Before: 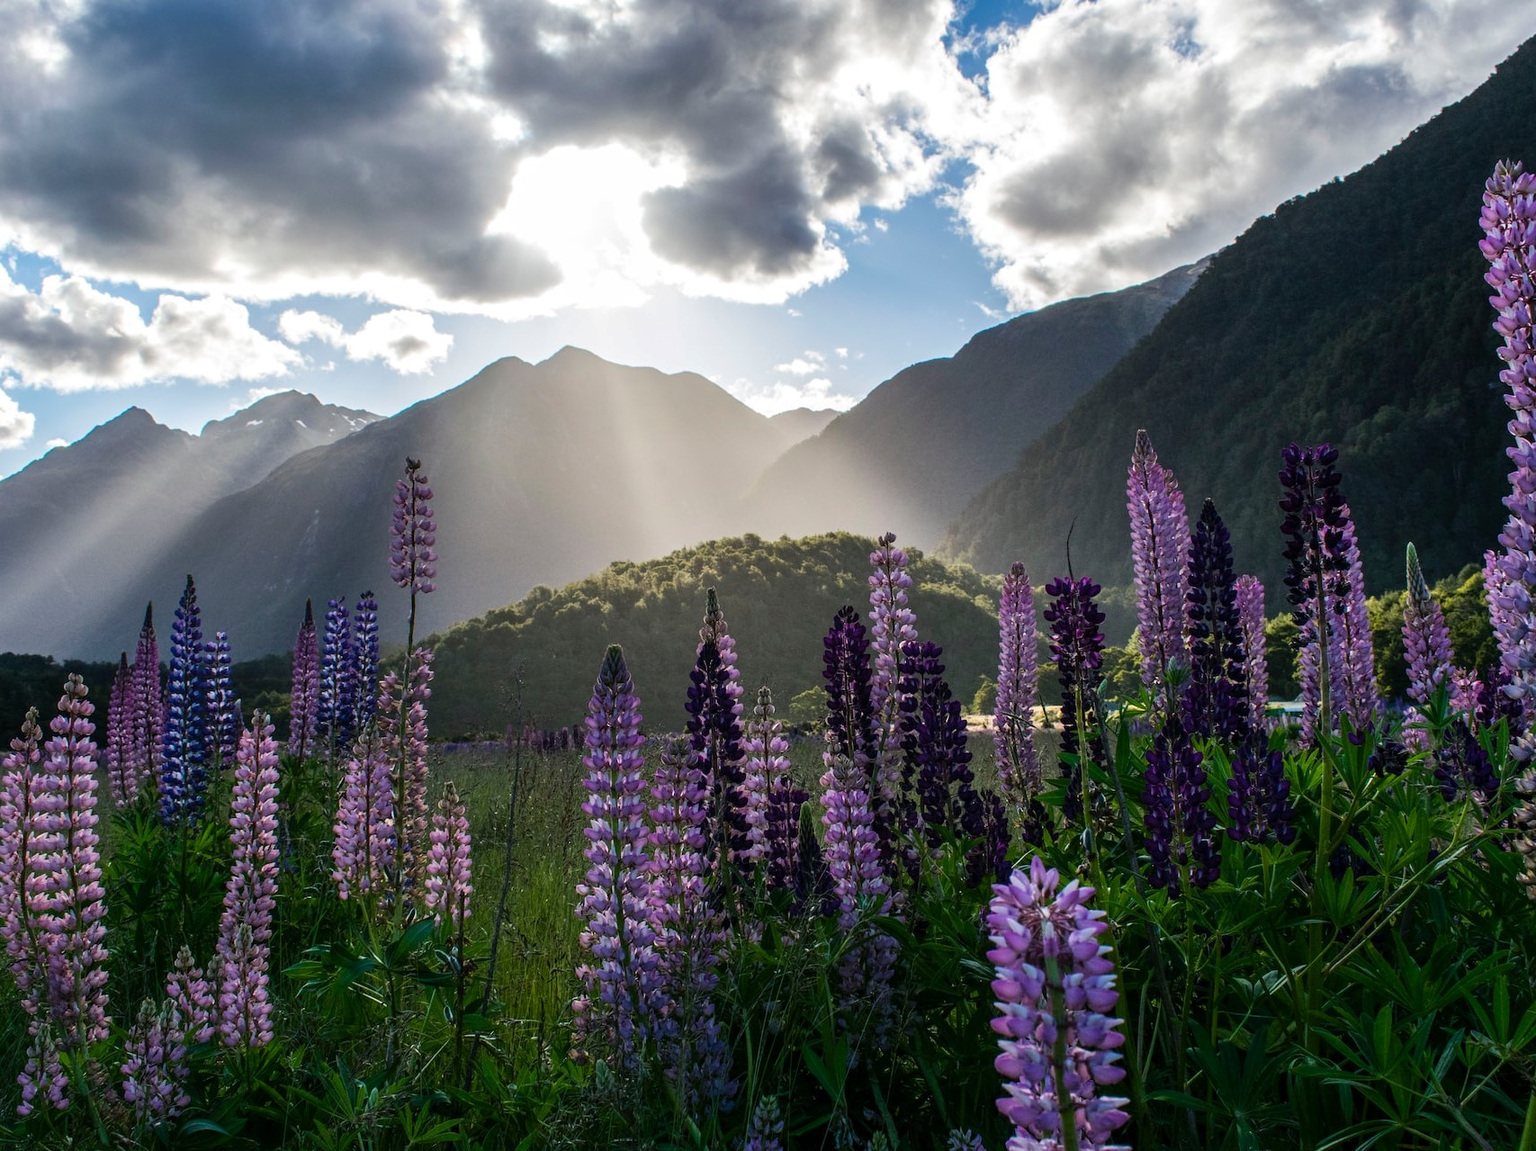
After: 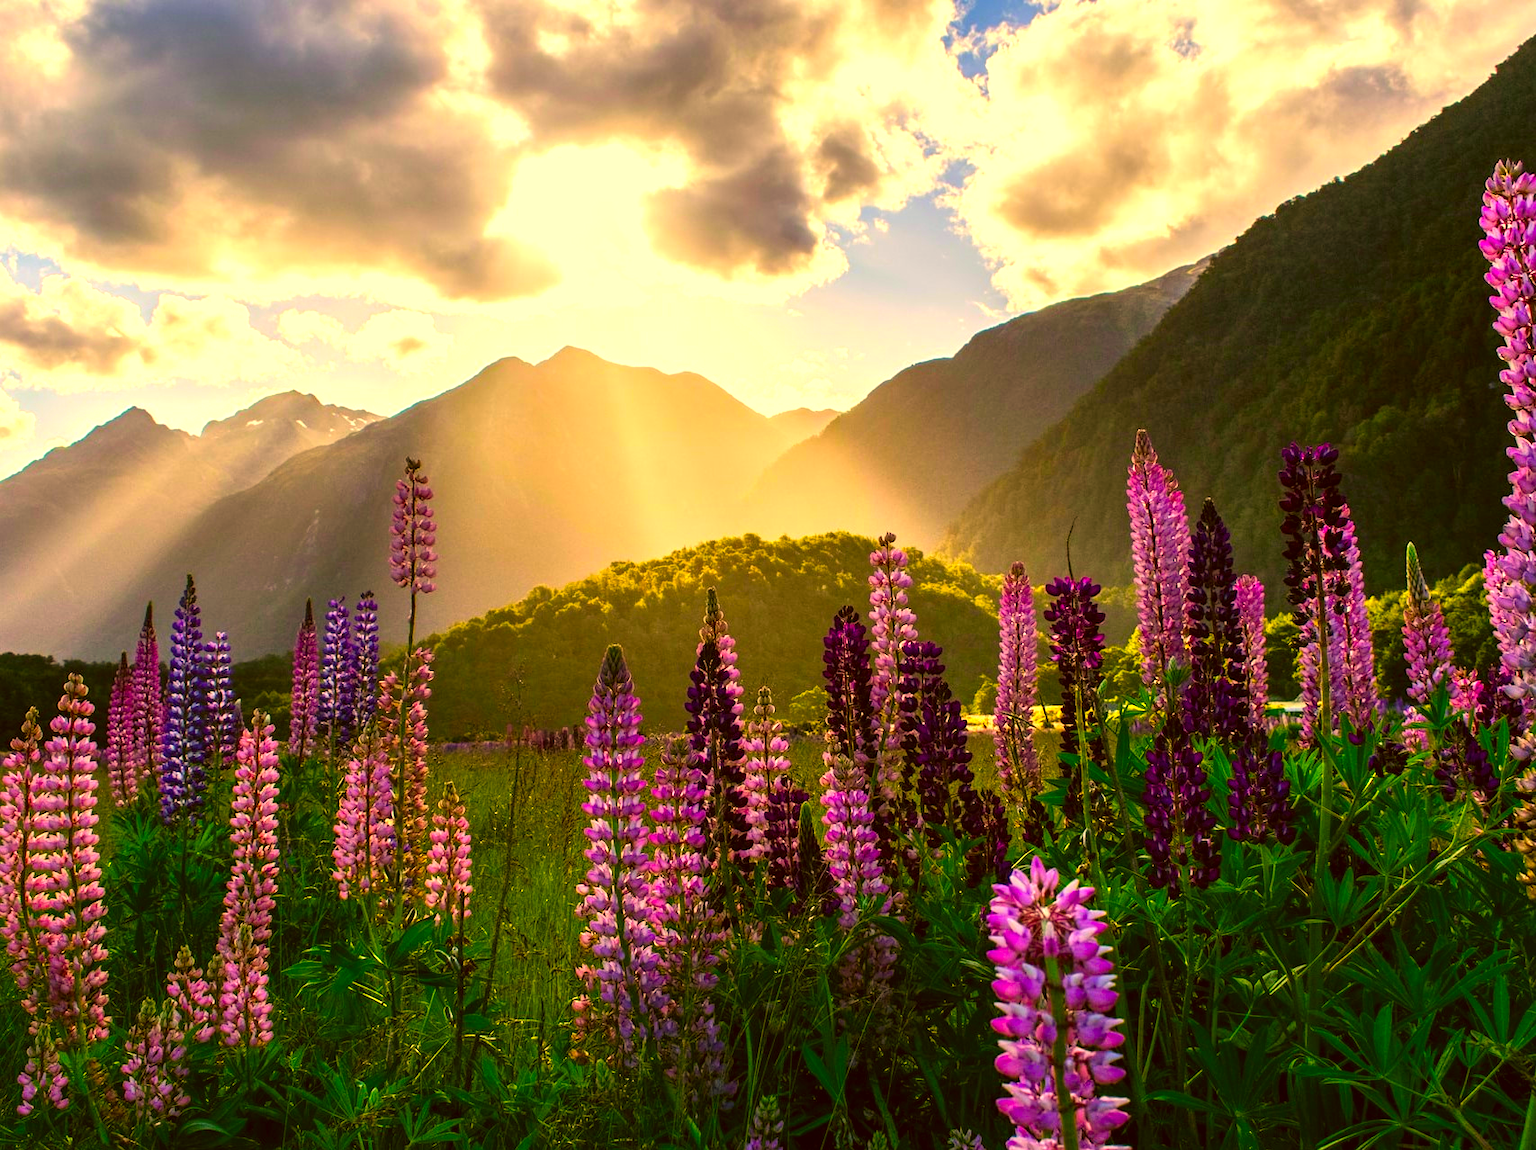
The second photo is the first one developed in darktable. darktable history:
exposure: black level correction 0, exposure 0.696 EV, compensate highlight preservation false
color correction: highlights a* 10.92, highlights b* 30.16, shadows a* 2.69, shadows b* 17.18, saturation 1.75
